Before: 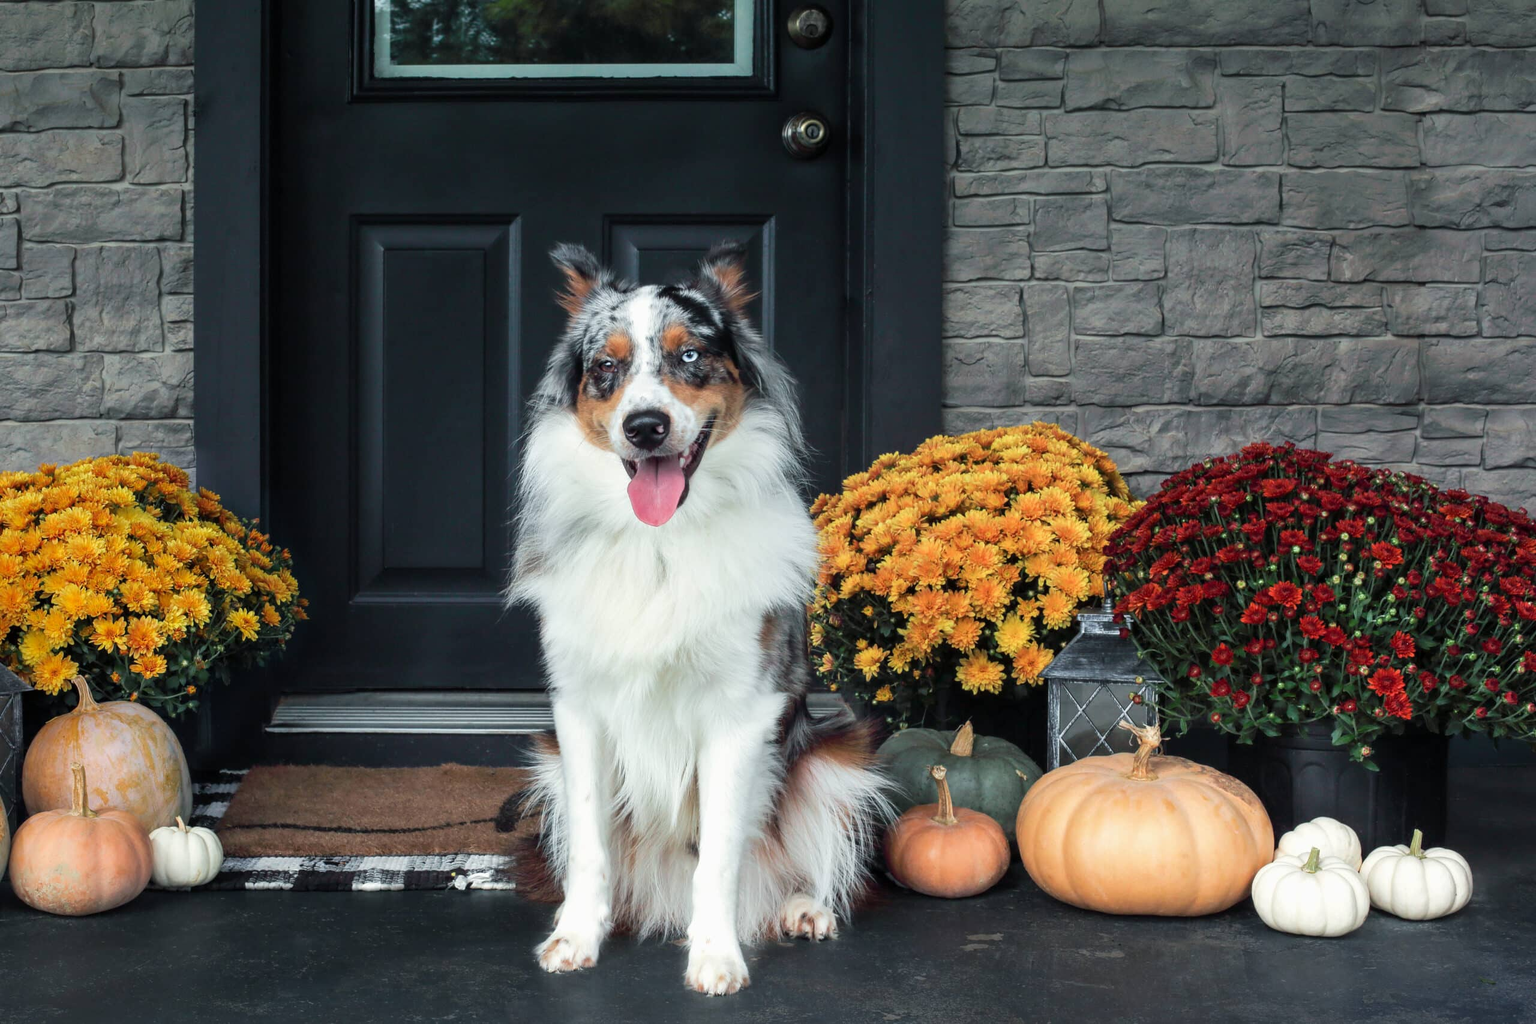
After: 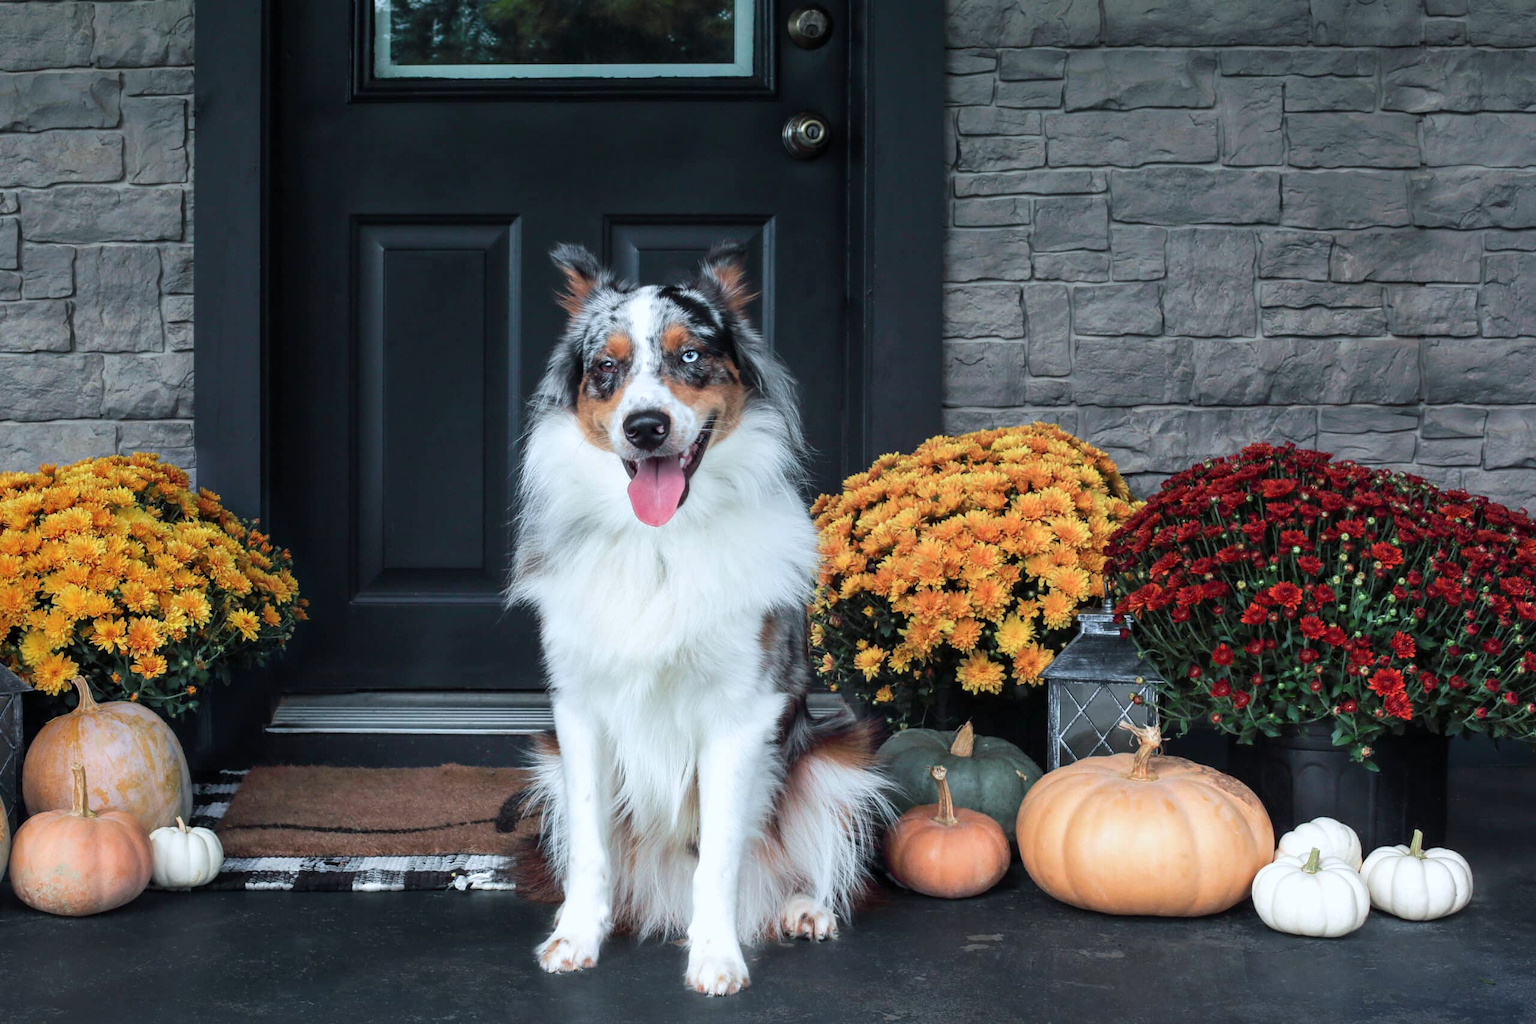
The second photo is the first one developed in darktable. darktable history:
color correction: highlights a* -0.744, highlights b* -9.03
